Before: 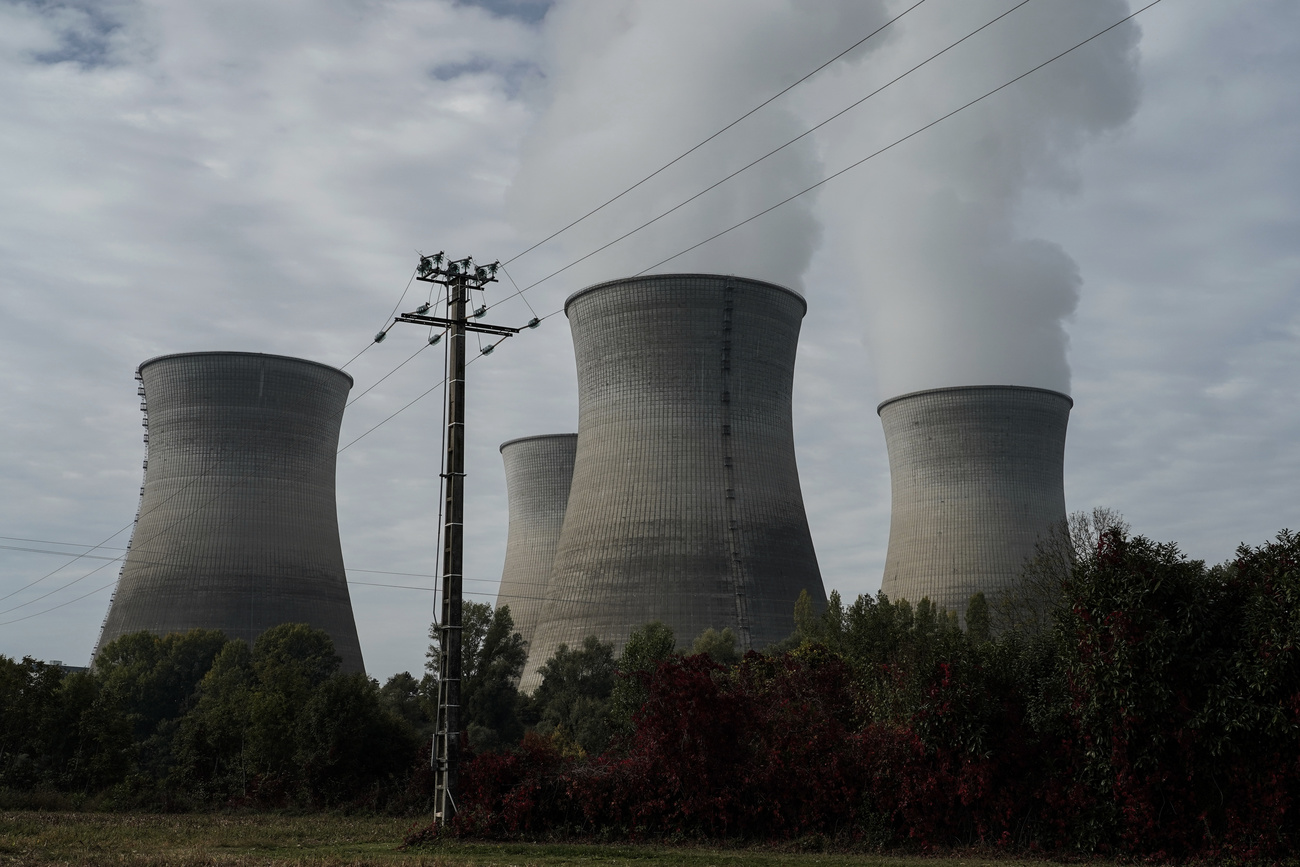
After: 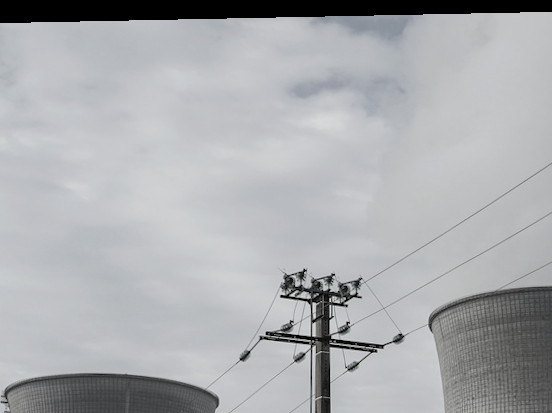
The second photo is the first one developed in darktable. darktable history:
white balance: emerald 1
crop and rotate: left 10.817%, top 0.062%, right 47.194%, bottom 53.626%
contrast brightness saturation: brightness 0.18, saturation -0.5
rotate and perspective: rotation -1.17°, automatic cropping off
